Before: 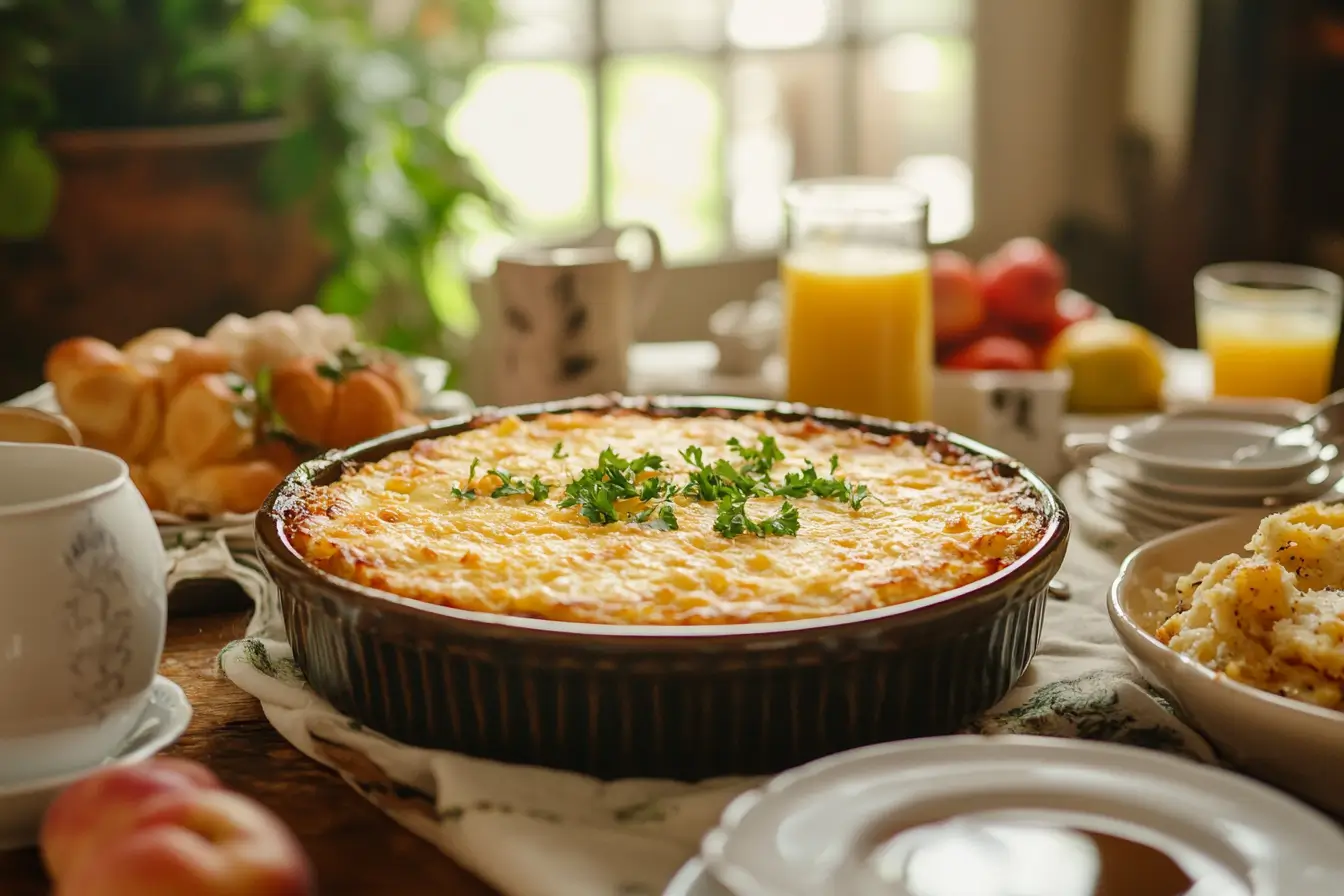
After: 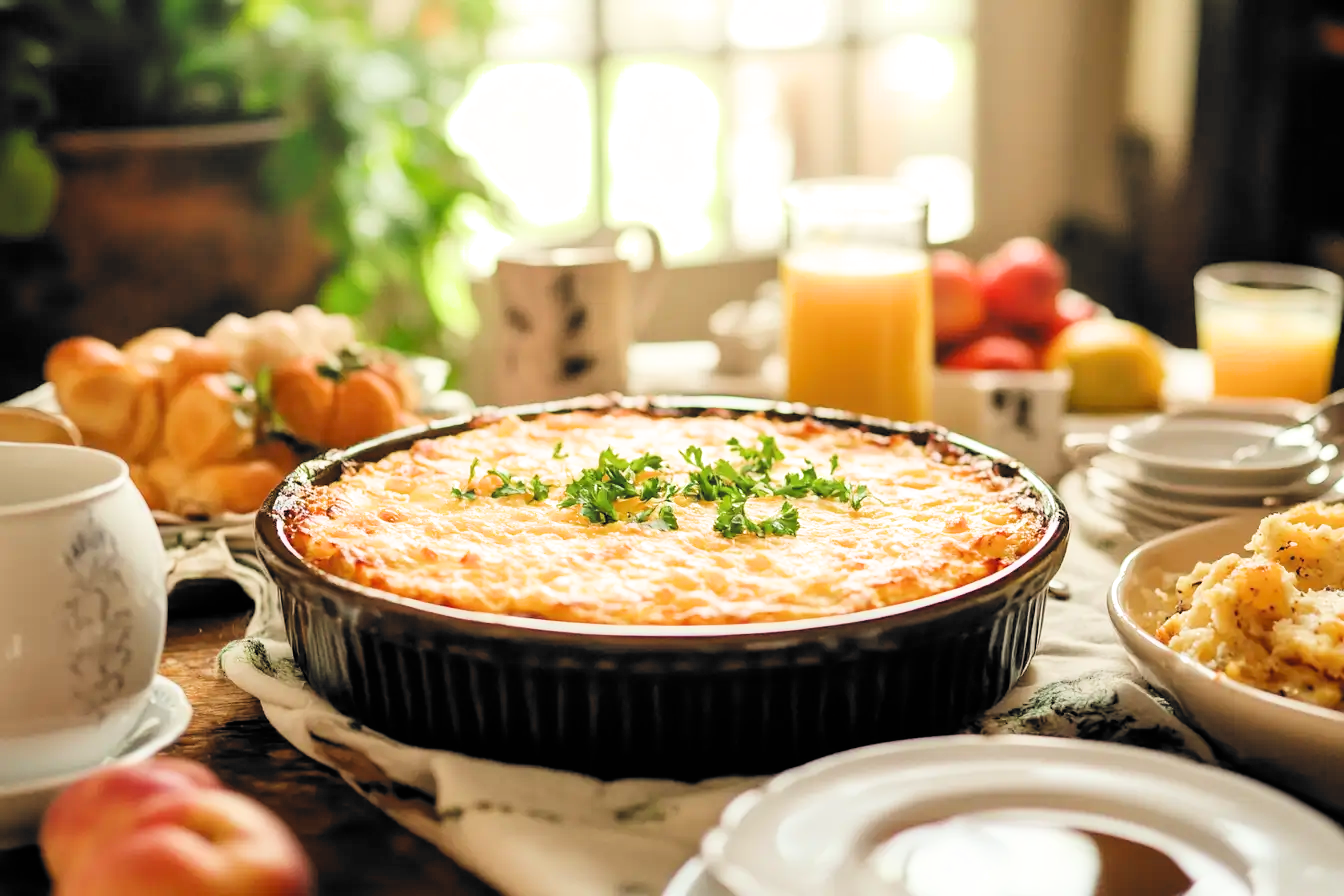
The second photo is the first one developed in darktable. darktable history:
filmic rgb: black relative exposure -5.12 EV, white relative exposure 3.54 EV, threshold 5.97 EV, hardness 3.17, contrast 1.201, highlights saturation mix -49.63%, color science v6 (2022), enable highlight reconstruction true
exposure: exposure 1 EV, compensate exposure bias true, compensate highlight preservation false
